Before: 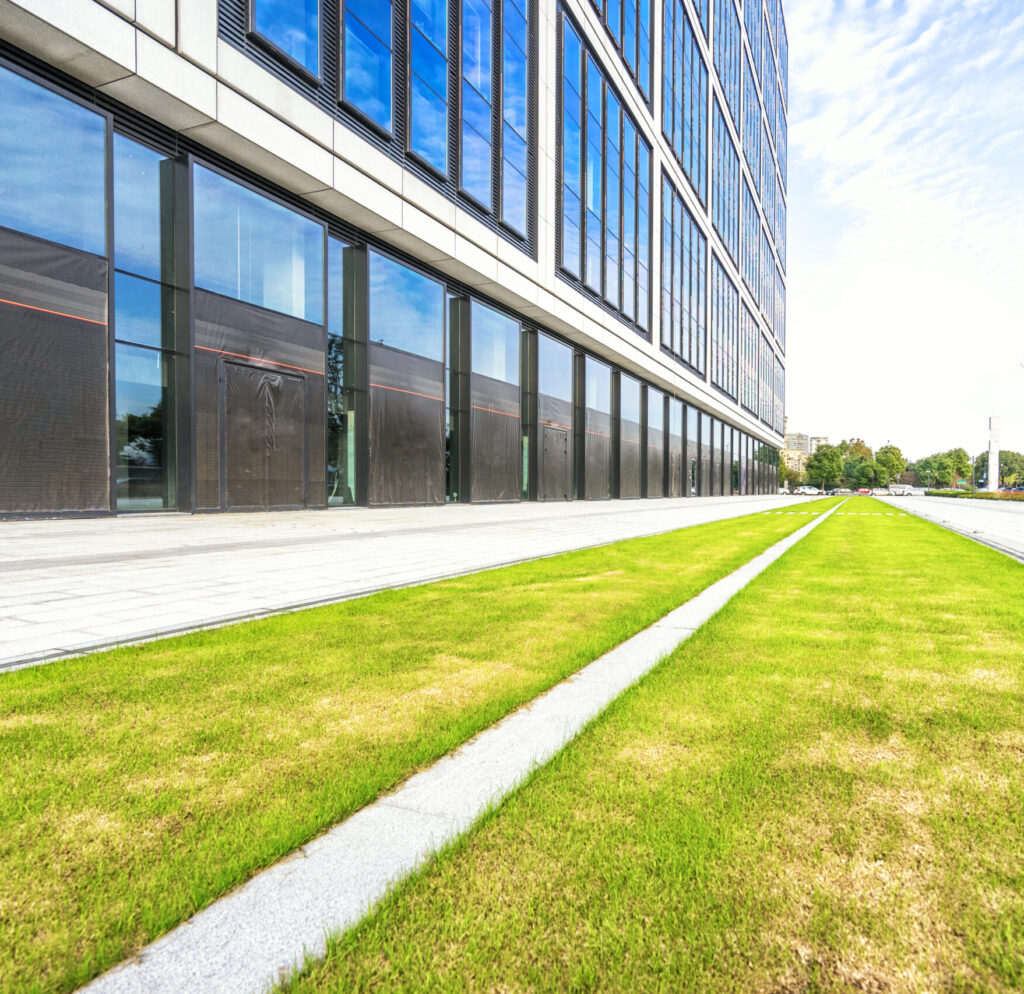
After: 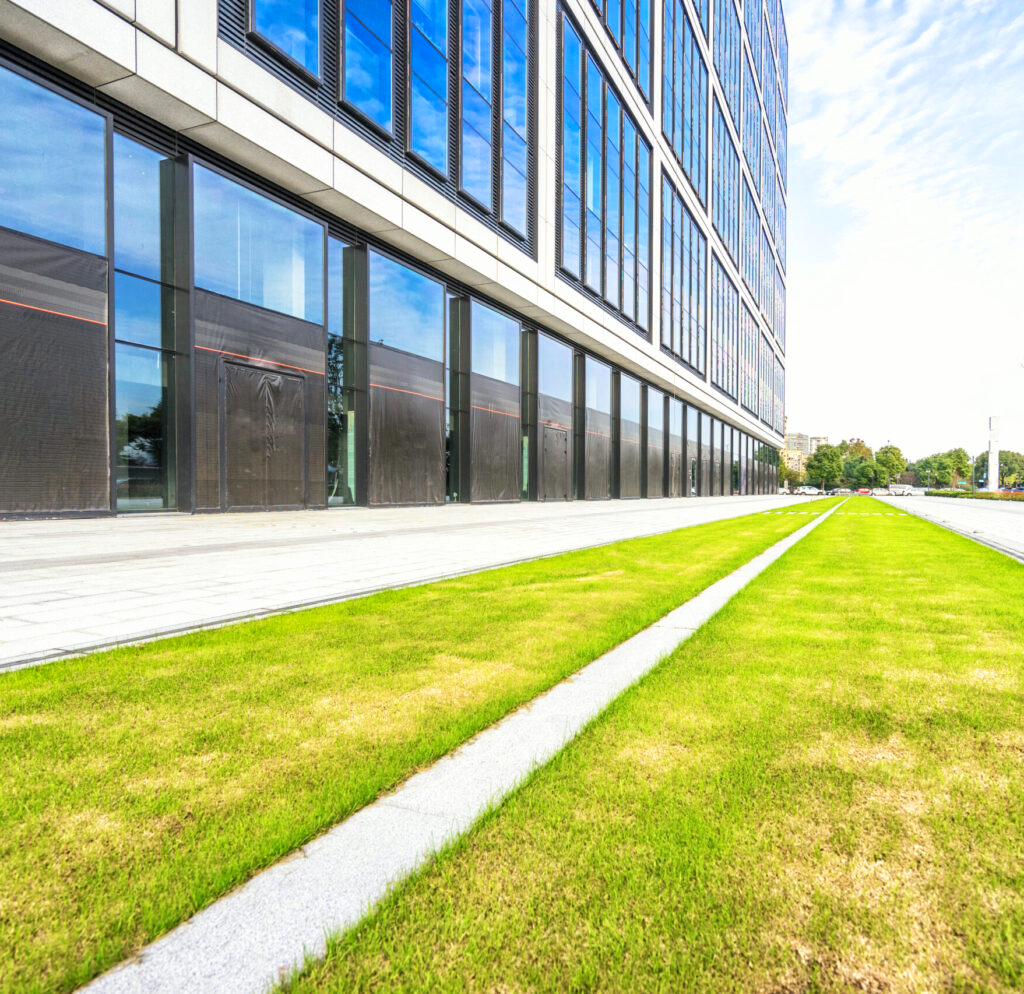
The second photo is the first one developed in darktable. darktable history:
contrast brightness saturation: contrast 0.1, brightness 0.03, saturation 0.09
exposure: compensate highlight preservation false
